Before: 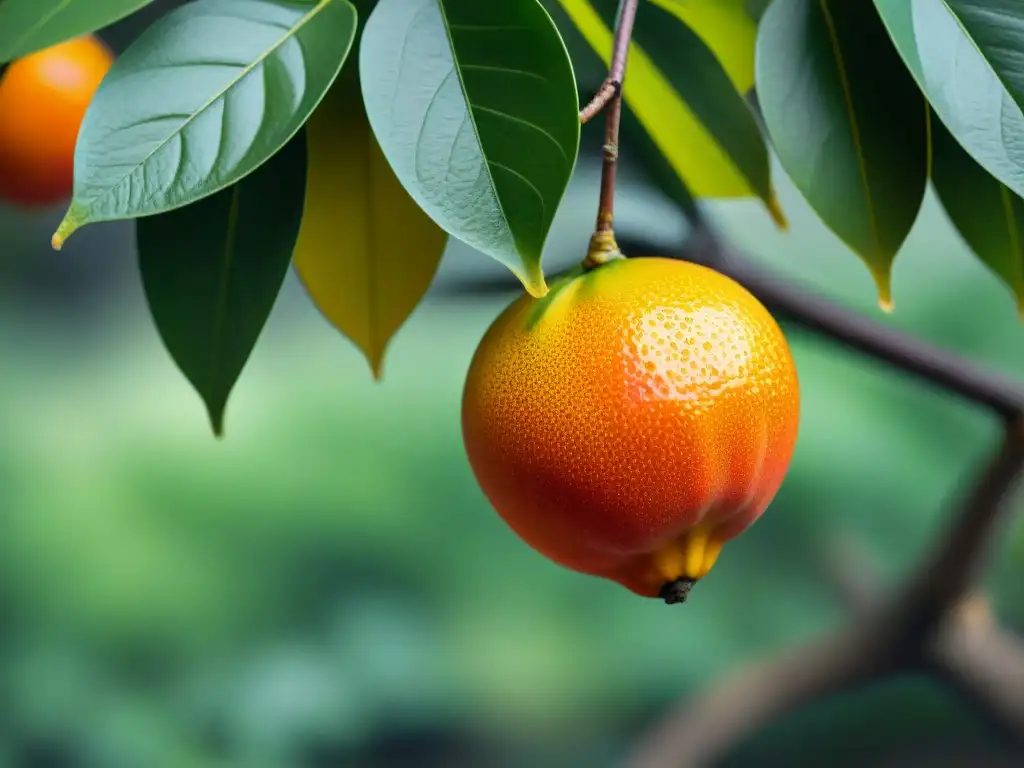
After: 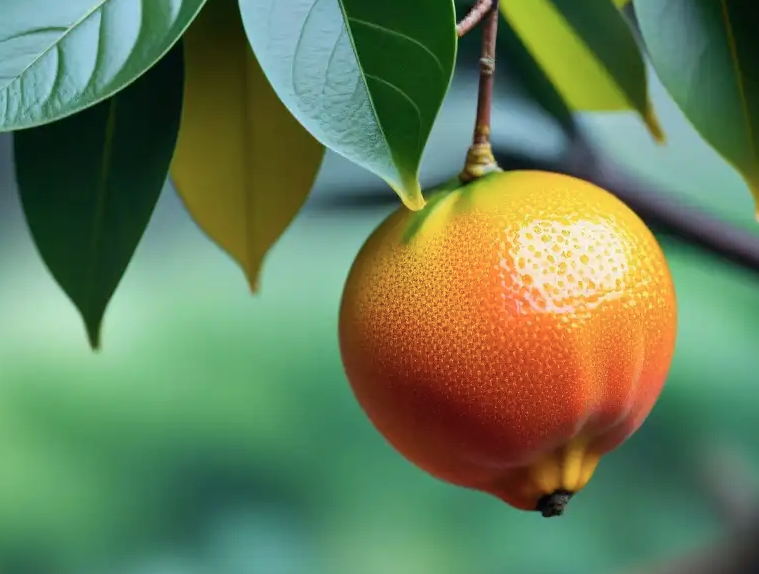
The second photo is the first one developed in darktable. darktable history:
color zones: curves: ch0 [(0, 0.5) (0.143, 0.52) (0.286, 0.5) (0.429, 0.5) (0.571, 0.5) (0.714, 0.5) (0.857, 0.5) (1, 0.5)]; ch1 [(0, 0.489) (0.155, 0.45) (0.286, 0.466) (0.429, 0.5) (0.571, 0.5) (0.714, 0.5) (0.857, 0.5) (1, 0.489)]
crop and rotate: left 12.03%, top 11.418%, right 13.791%, bottom 13.722%
color calibration: illuminant as shot in camera, x 0.358, y 0.373, temperature 4628.91 K
